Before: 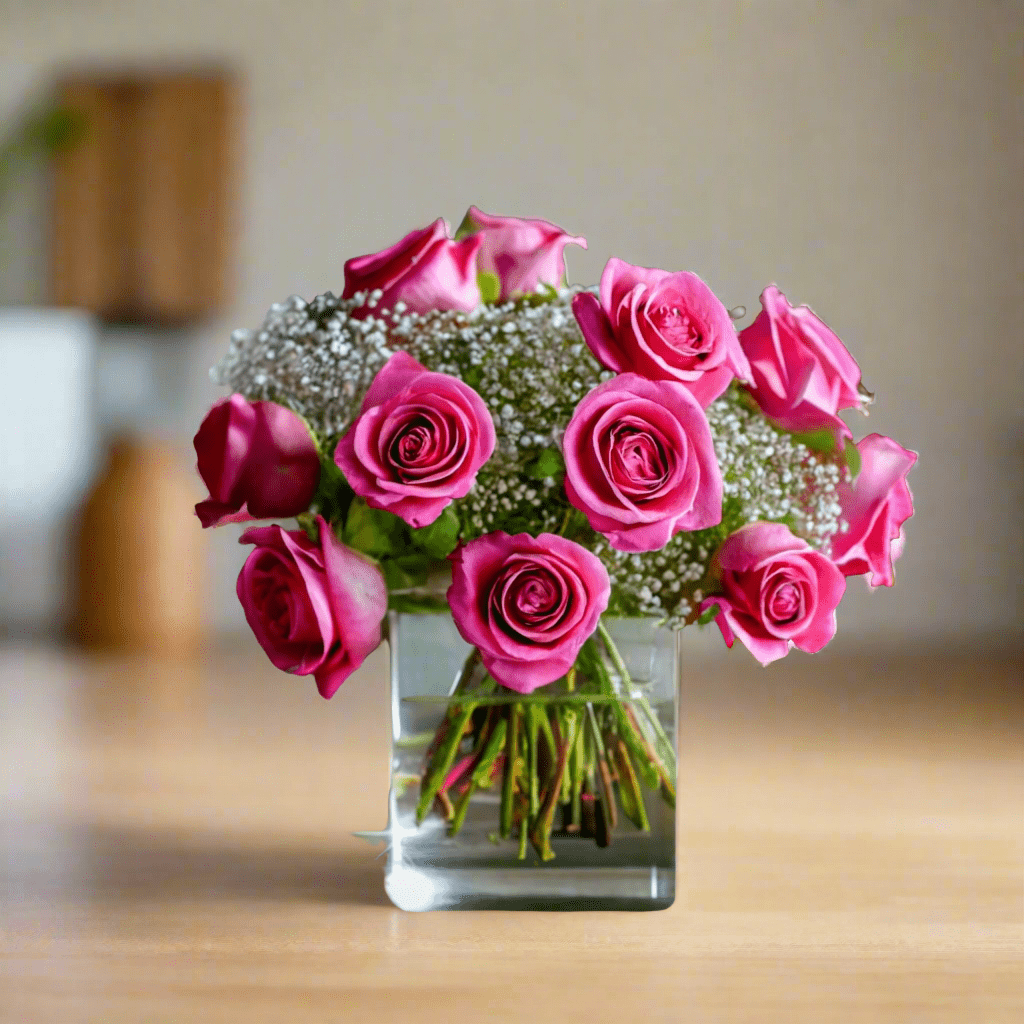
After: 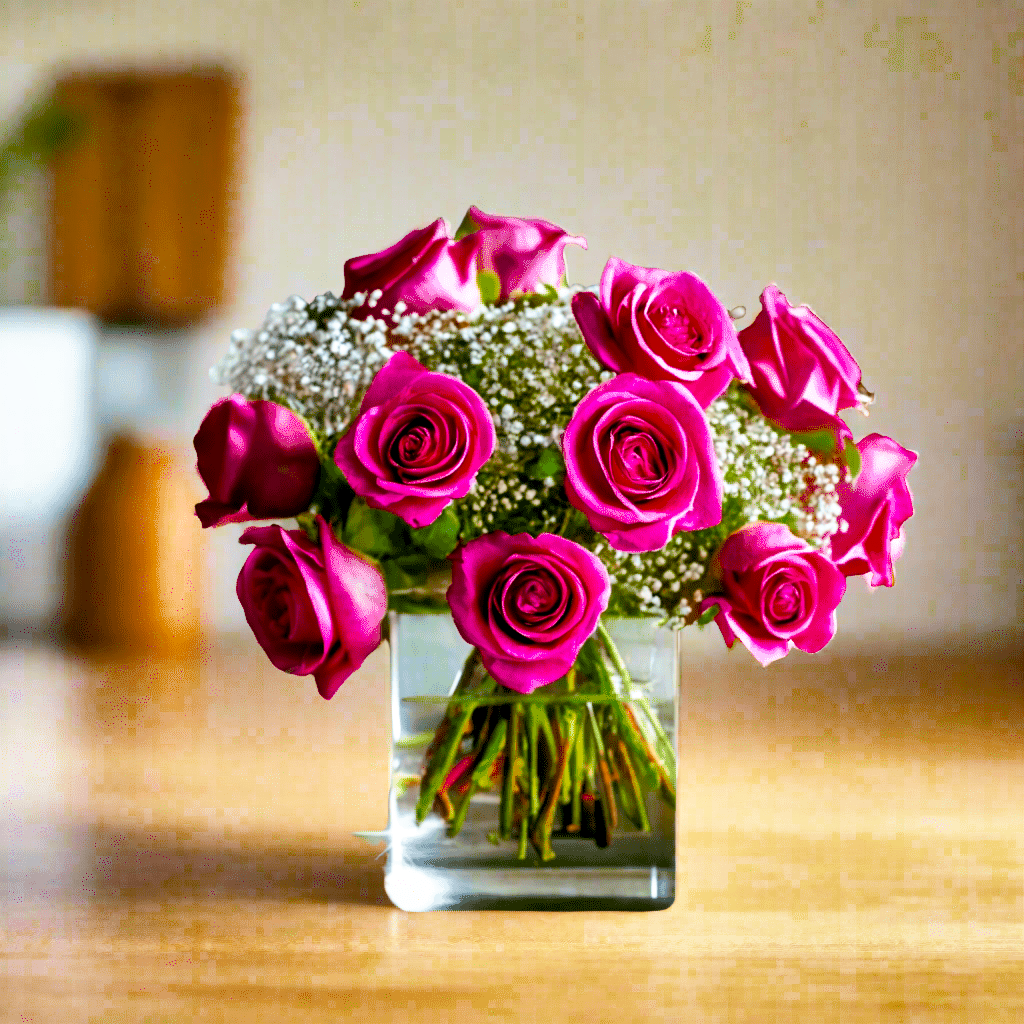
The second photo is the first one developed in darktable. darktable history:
base curve: curves: ch0 [(0, 0) (0.557, 0.834) (1, 1)], preserve colors none
exposure: black level correction 0.007, compensate exposure bias true, compensate highlight preservation false
shadows and highlights: radius 107.28, shadows 23.98, highlights -58.18, low approximation 0.01, soften with gaussian
levels: levels [0.026, 0.507, 0.987]
color balance rgb: perceptual saturation grading › global saturation 36.771%, perceptual brilliance grading › mid-tones 10.684%, perceptual brilliance grading › shadows 14.991%, saturation formula JzAzBz (2021)
